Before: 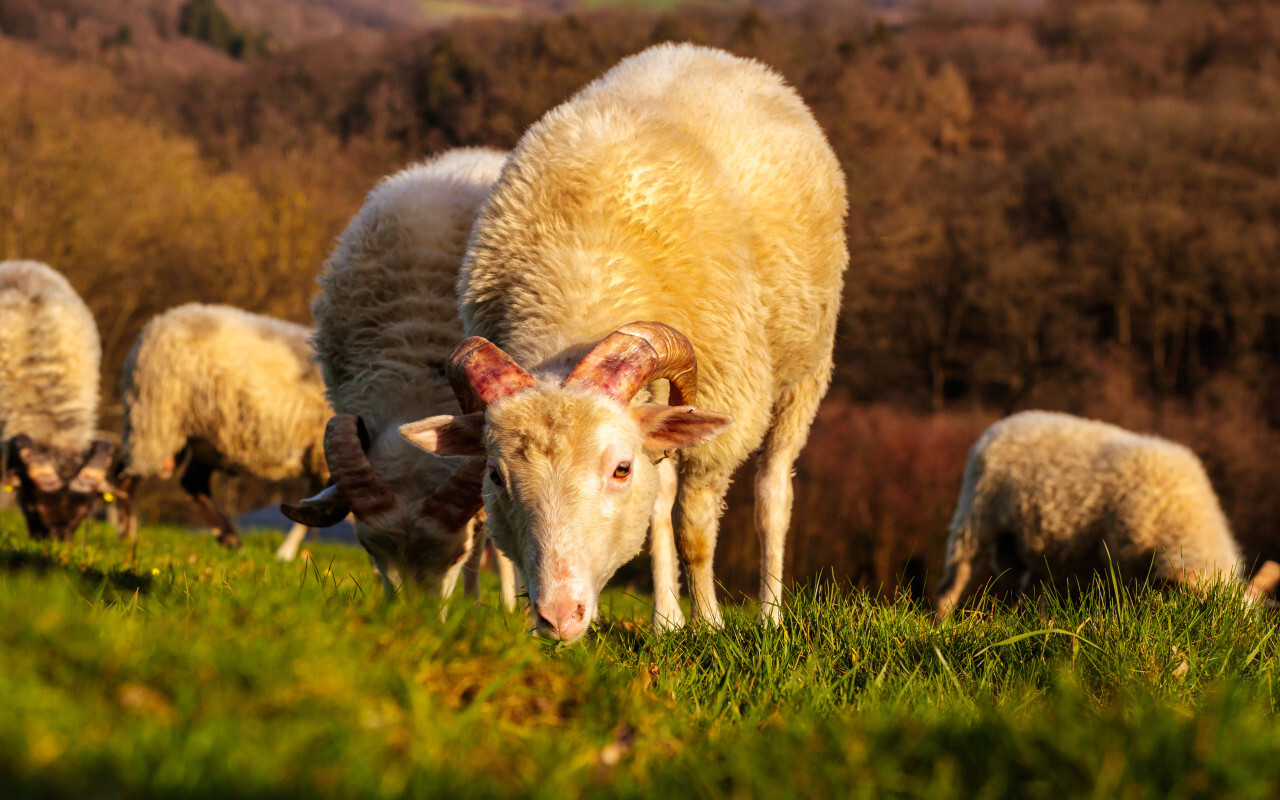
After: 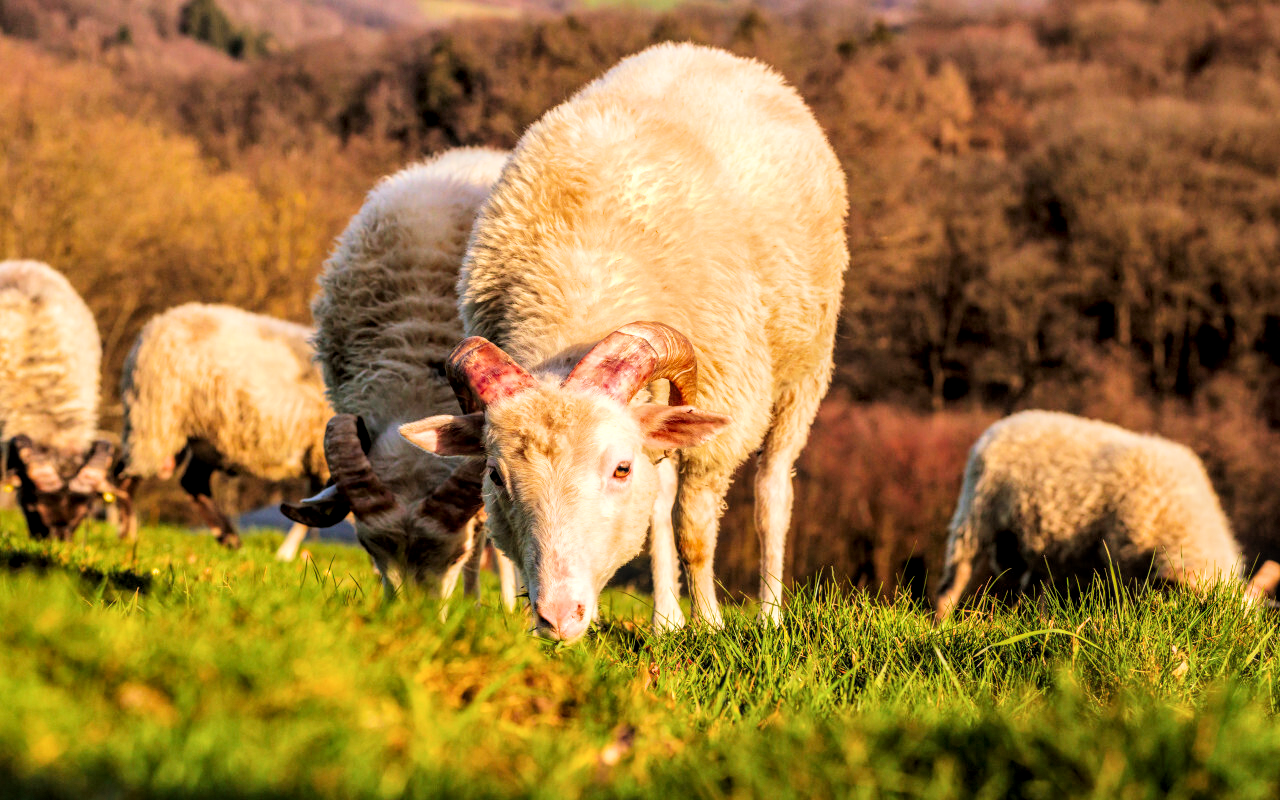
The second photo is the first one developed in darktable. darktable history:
filmic rgb: black relative exposure -7.65 EV, white relative exposure 4.56 EV, hardness 3.61, contrast 1.051, color science v6 (2022)
exposure: exposure 0.583 EV, compensate exposure bias true, compensate highlight preservation false
local contrast: detail 130%
